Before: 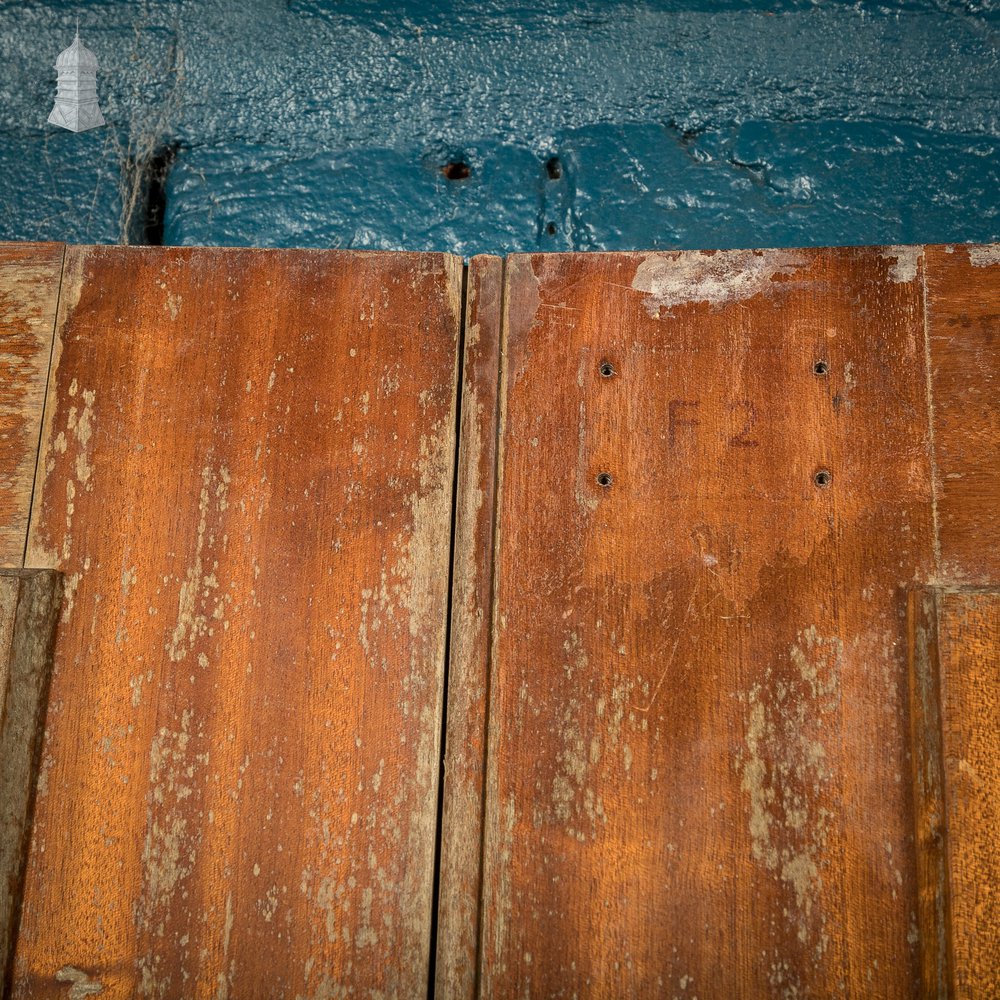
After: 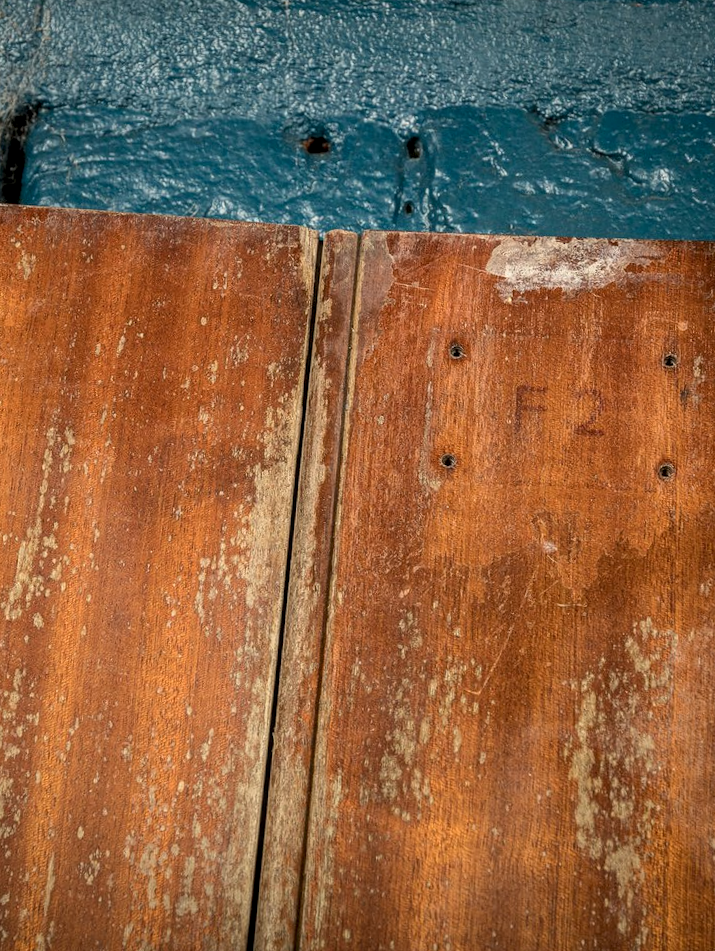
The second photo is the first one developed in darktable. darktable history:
crop and rotate: angle -2.99°, left 14.015%, top 0.035%, right 10.826%, bottom 0.027%
local contrast: on, module defaults
